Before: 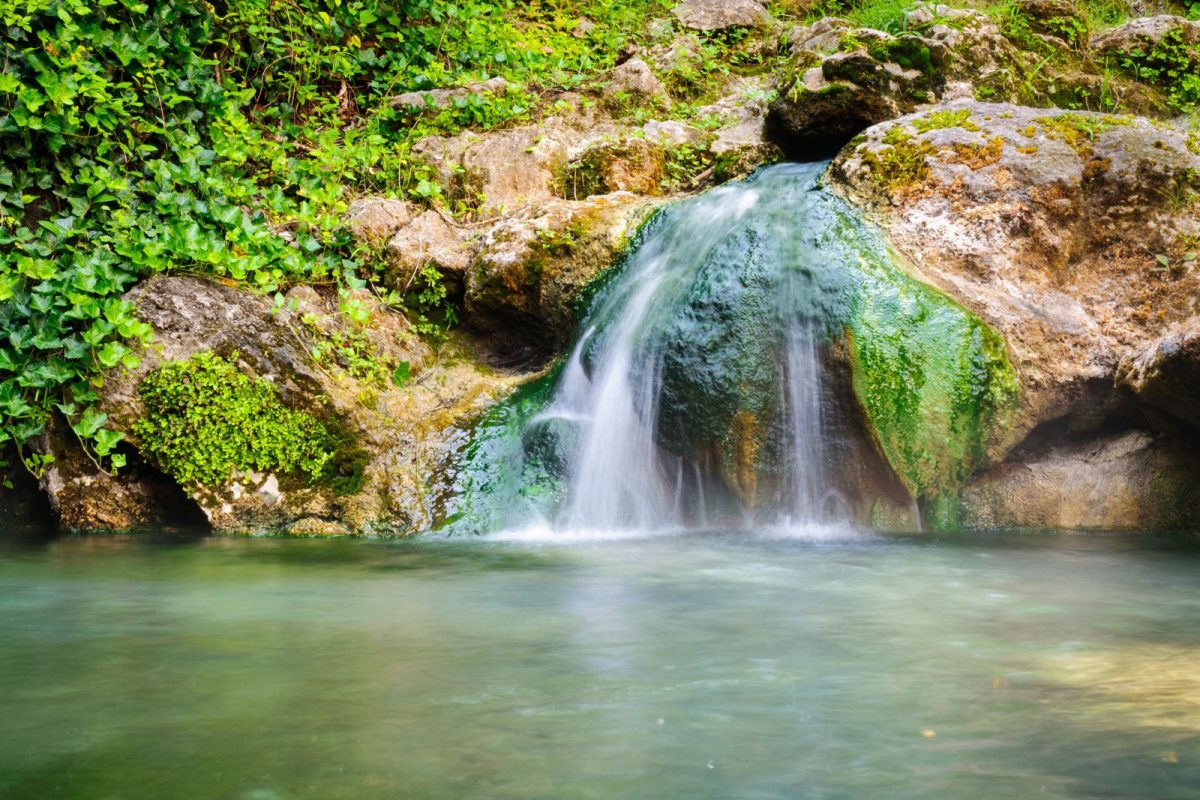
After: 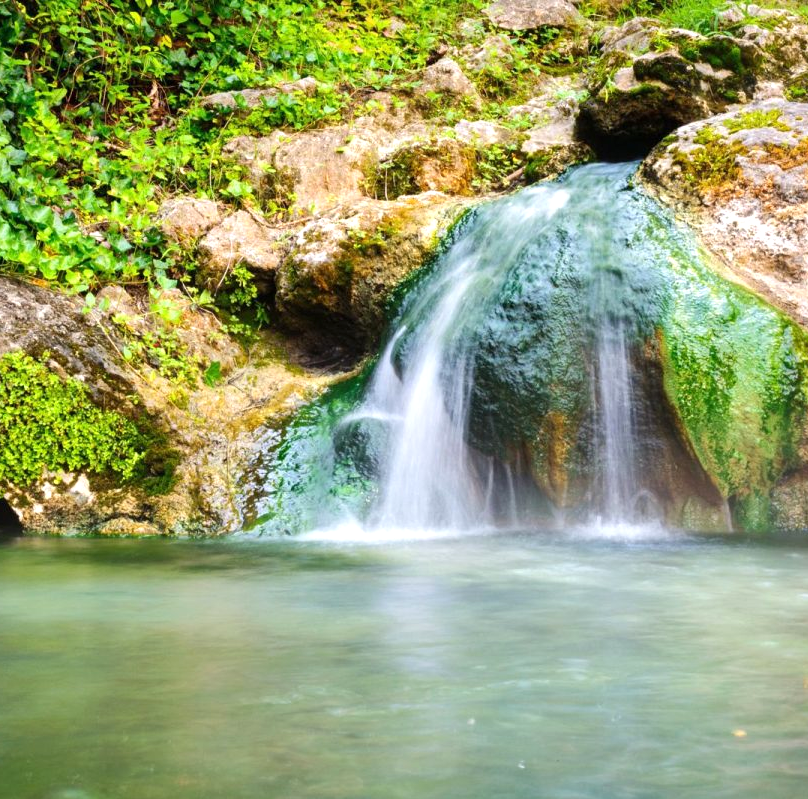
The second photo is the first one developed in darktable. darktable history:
exposure: exposure 0.343 EV, compensate highlight preservation false
crop and rotate: left 15.794%, right 16.848%
